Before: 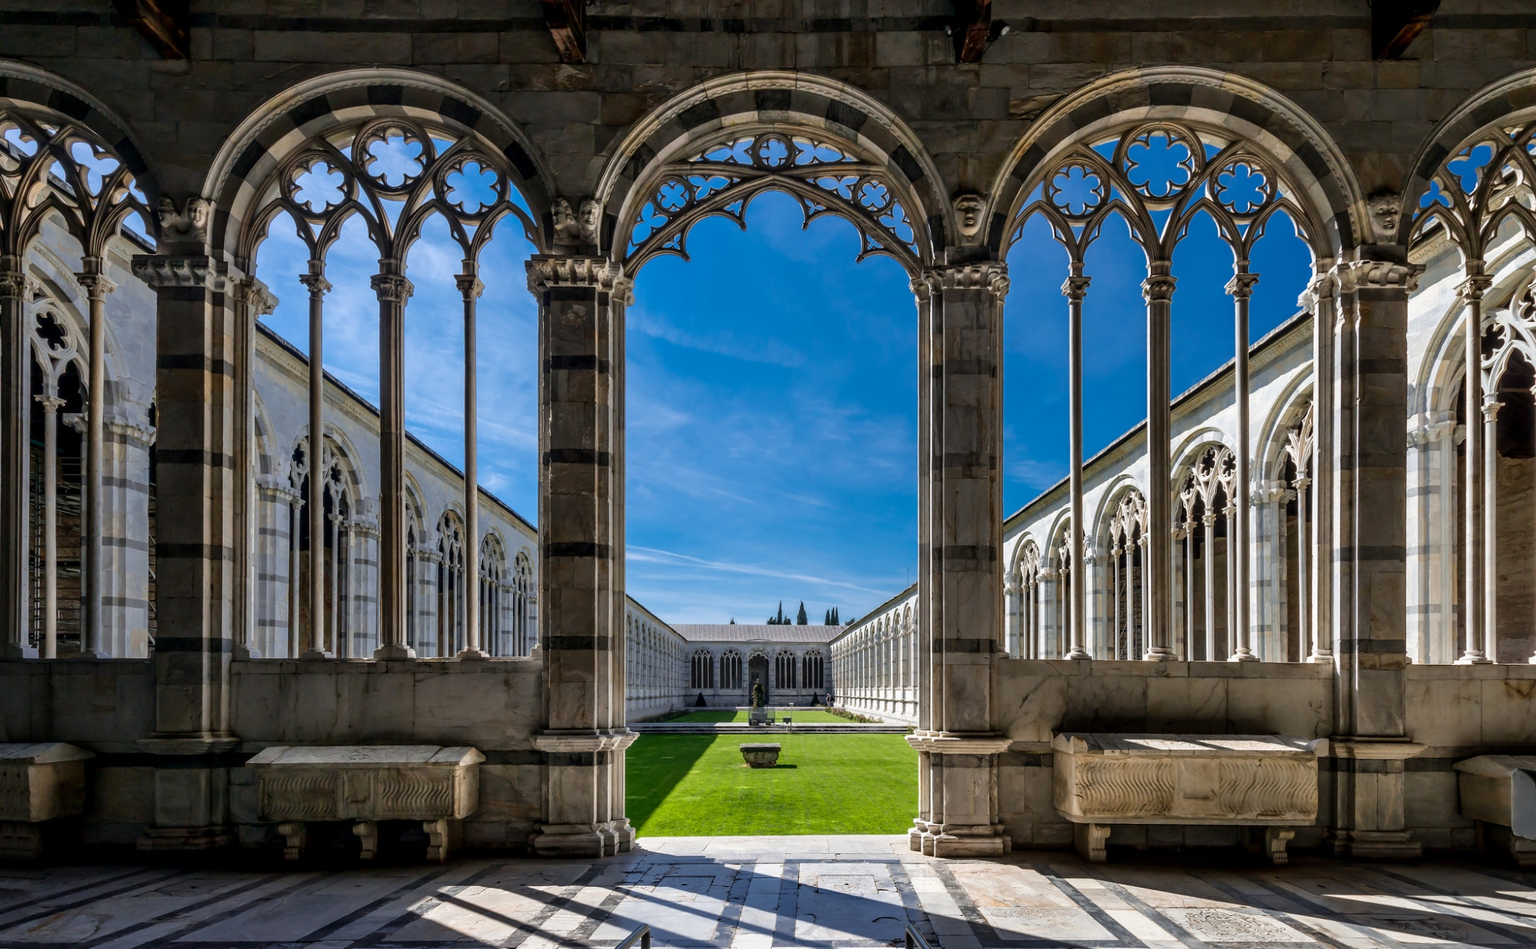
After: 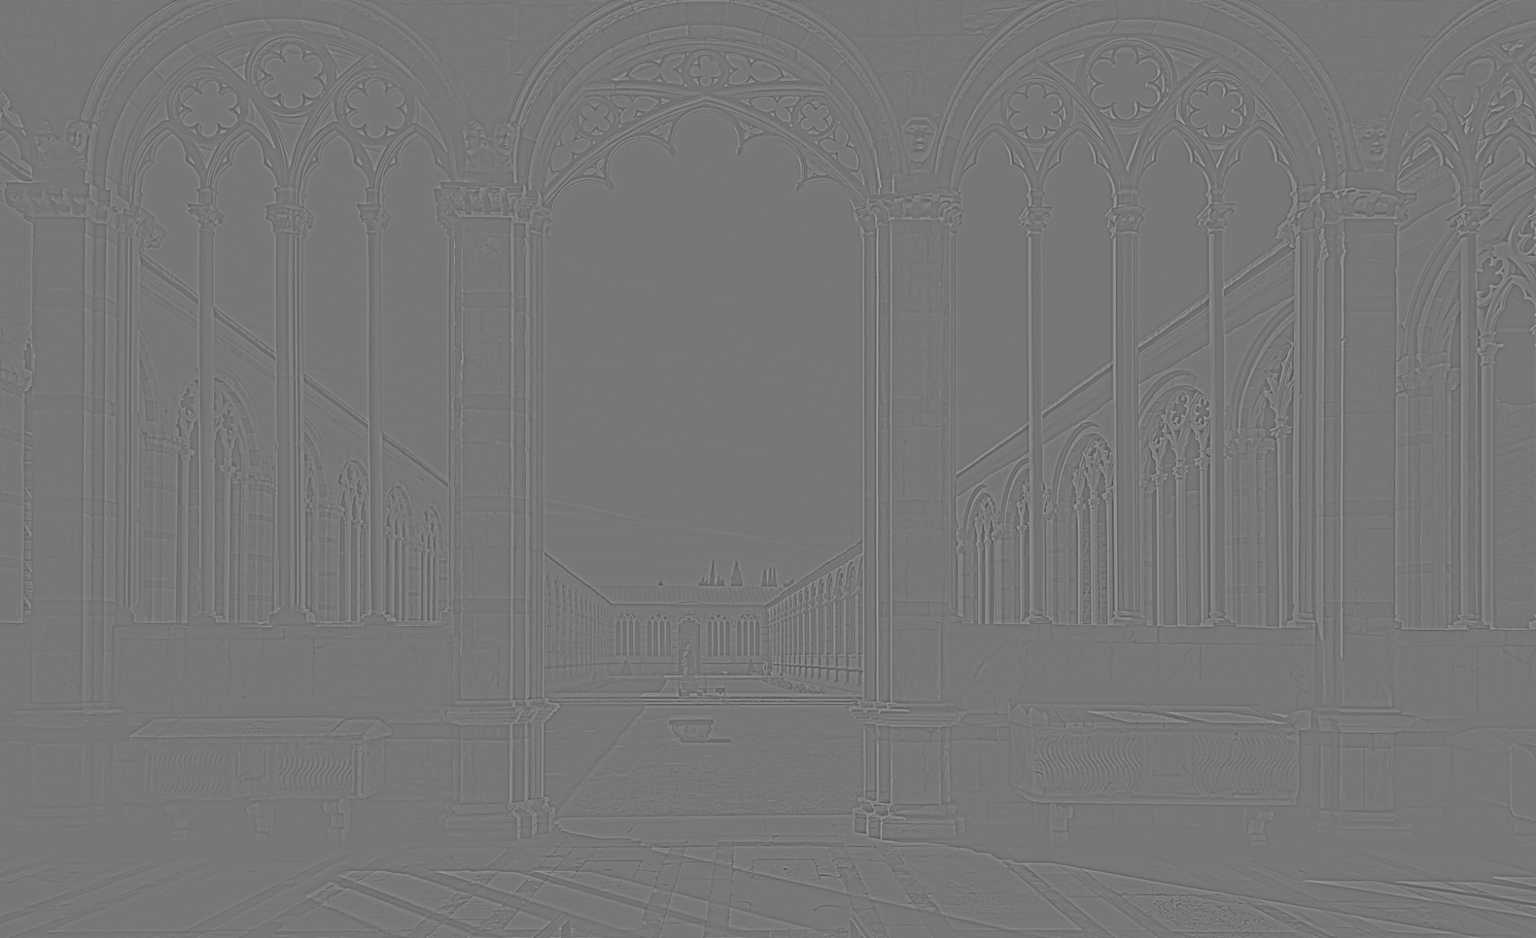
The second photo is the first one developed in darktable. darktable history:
crop and rotate: left 8.262%, top 9.226%
monochrome: on, module defaults
highpass: sharpness 5.84%, contrast boost 8.44%
white balance: red 1.004, blue 1.096
